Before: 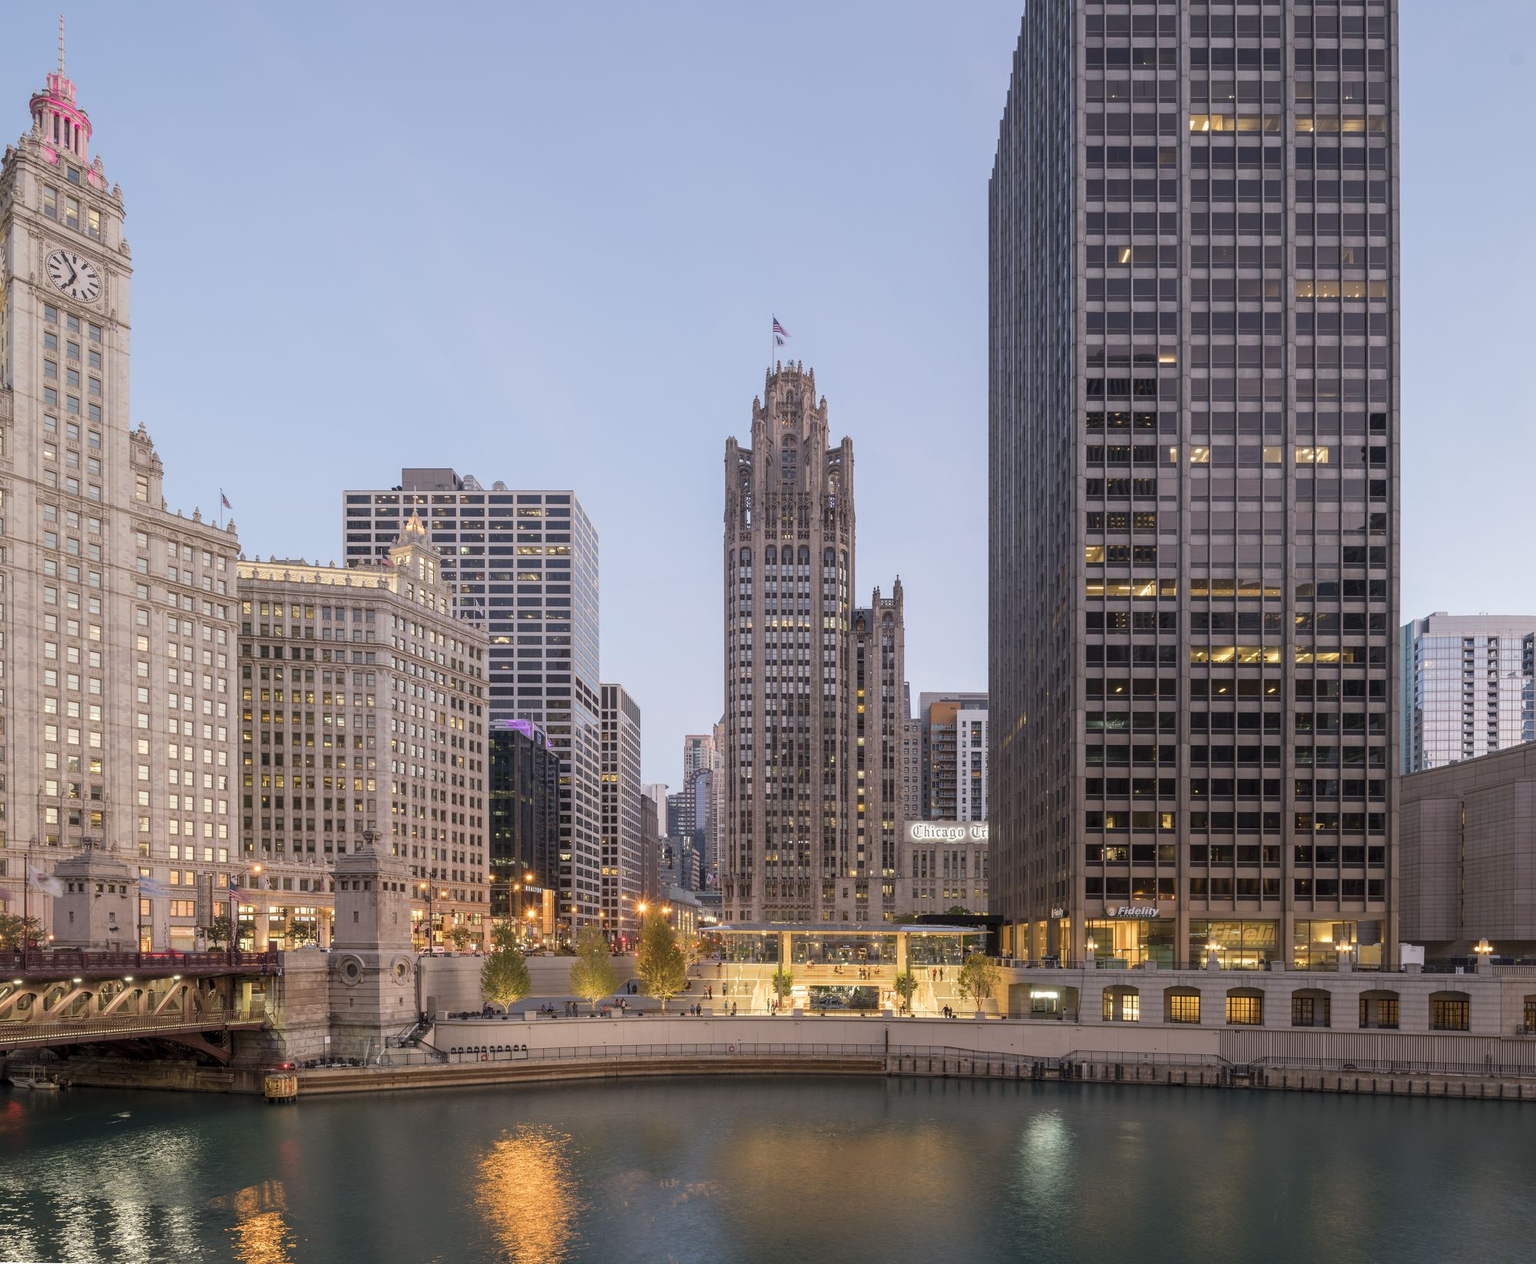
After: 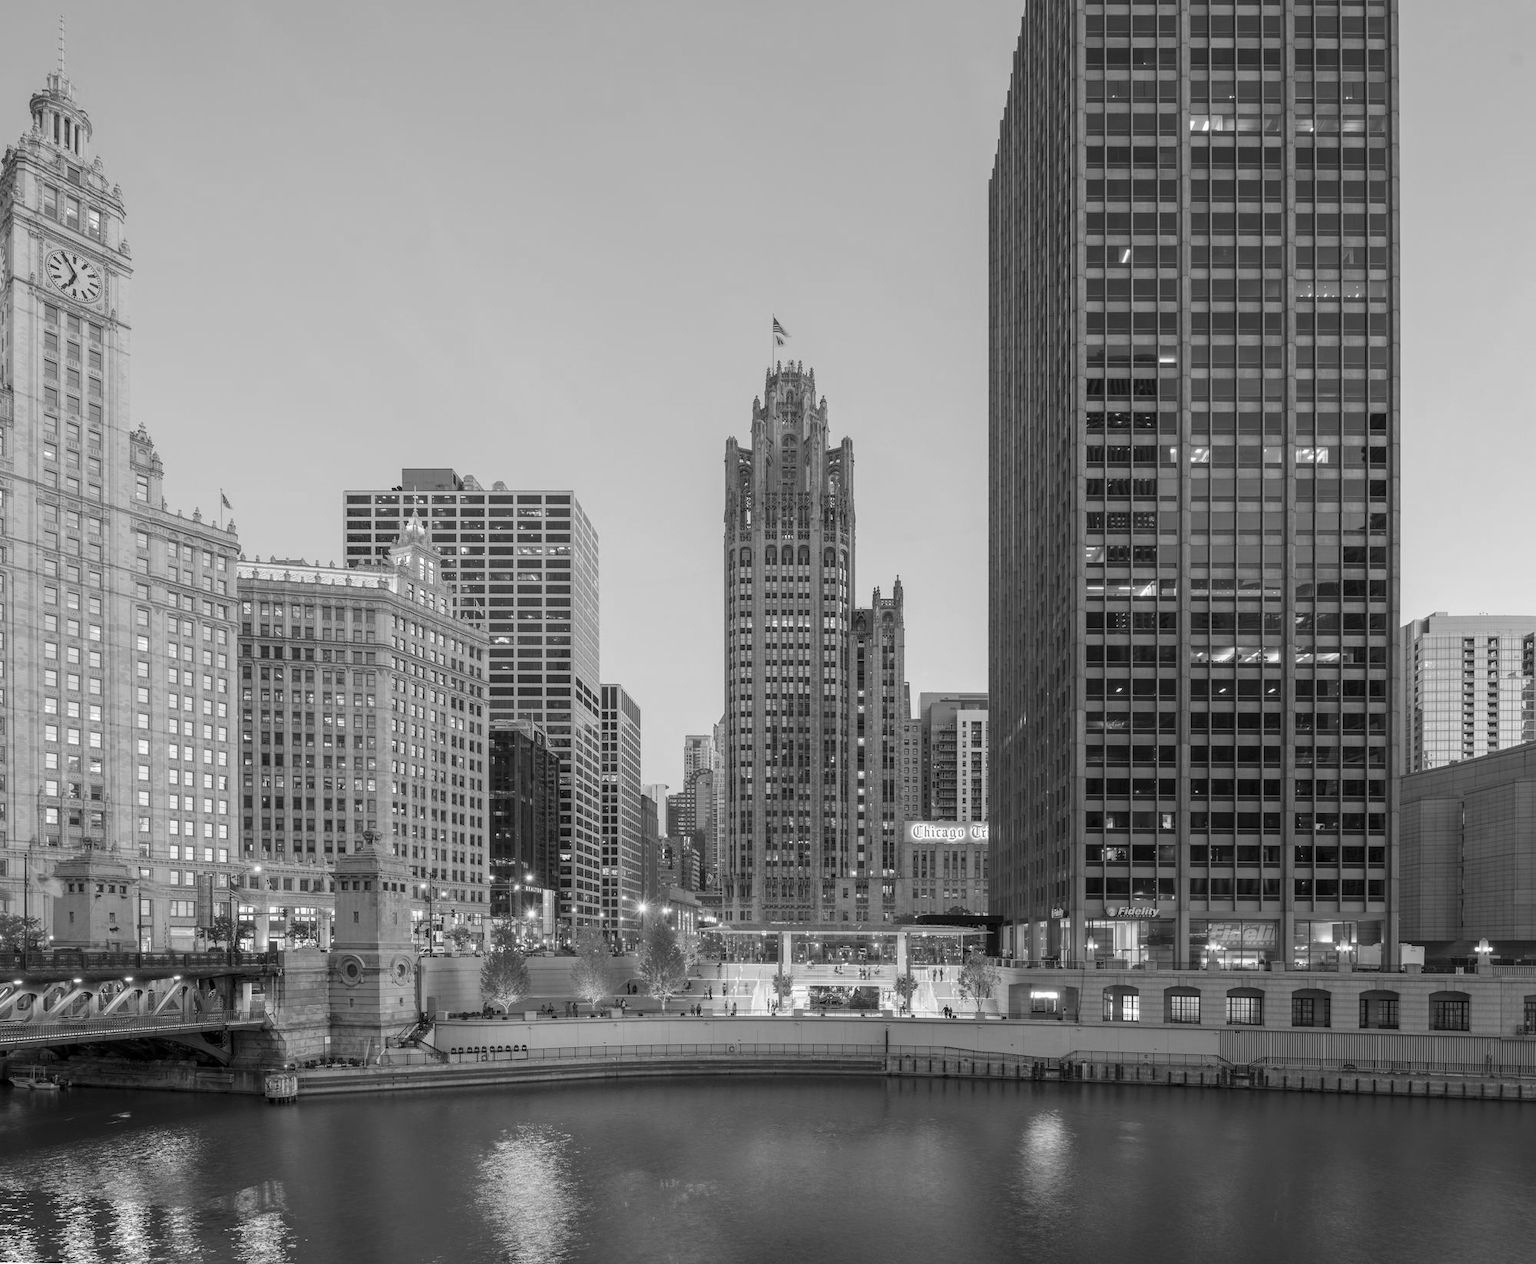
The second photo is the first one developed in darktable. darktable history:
velvia: strength 32%, mid-tones bias 0.2
color balance: output saturation 120%
monochrome: on, module defaults
